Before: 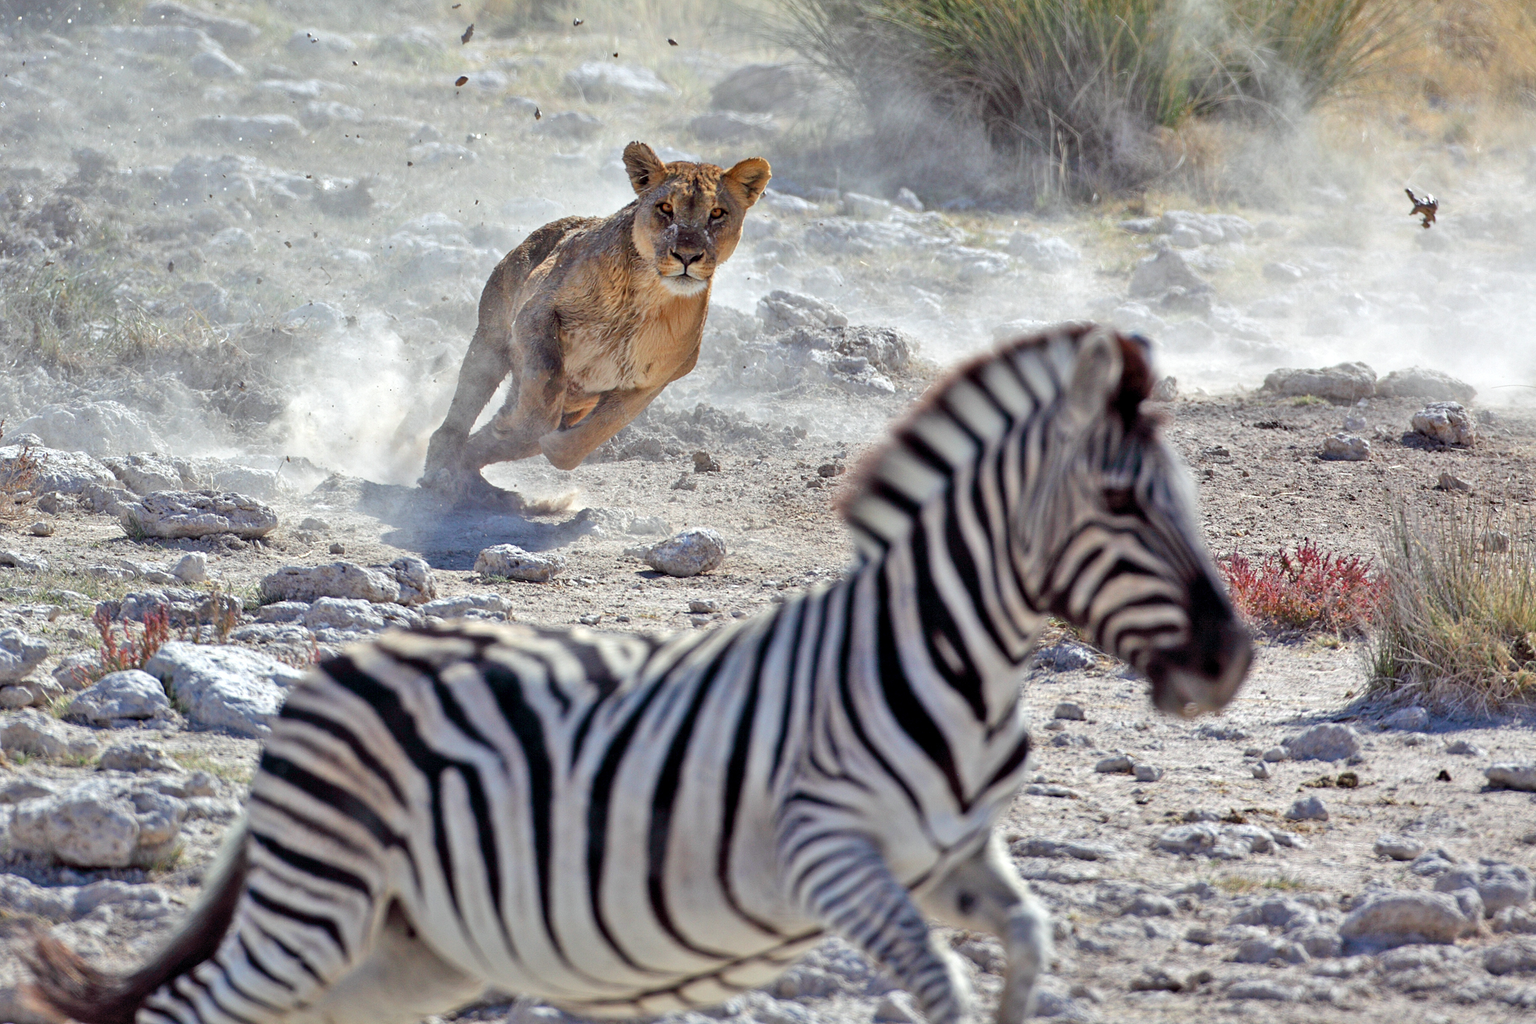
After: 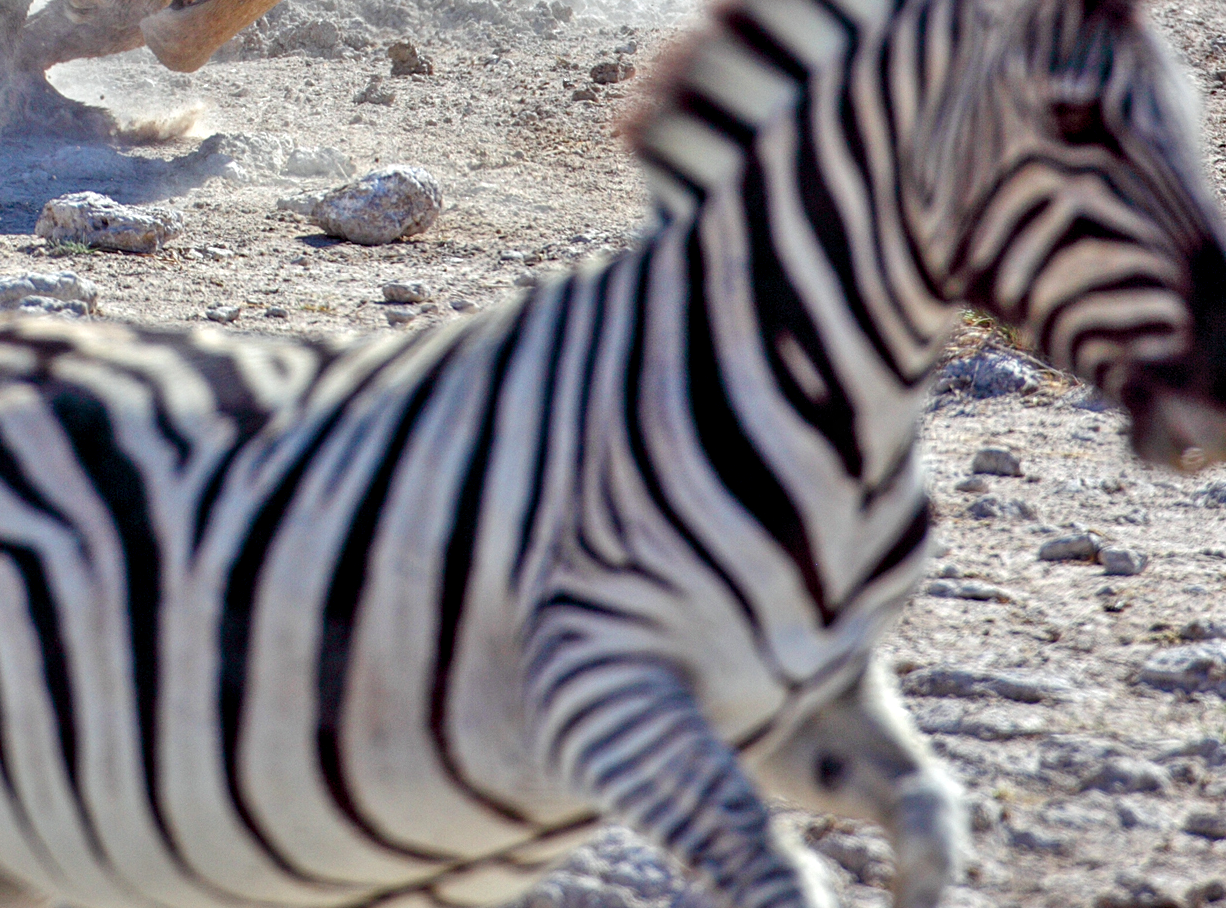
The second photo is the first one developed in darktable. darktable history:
color balance rgb: perceptual saturation grading › global saturation 20%, perceptual saturation grading › highlights -25.172%, perceptual saturation grading › shadows 24.996%, global vibrance 15.212%
crop: left 29.457%, top 41.542%, right 21.083%, bottom 3.506%
local contrast: on, module defaults
